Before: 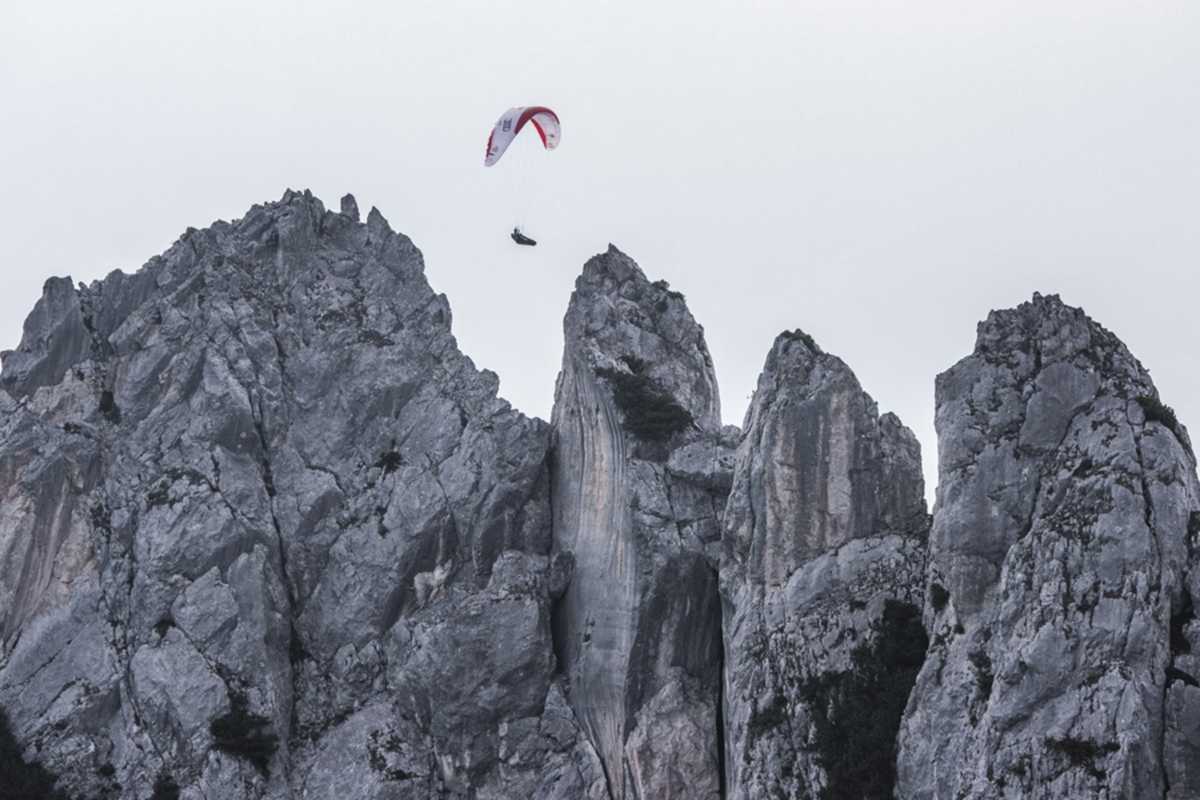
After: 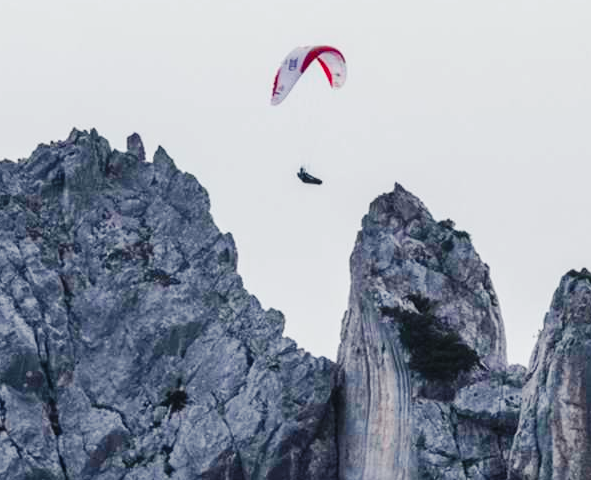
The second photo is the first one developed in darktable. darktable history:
exposure: exposure -0.462 EV, compensate highlight preservation false
crop: left 17.835%, top 7.675%, right 32.881%, bottom 32.213%
base curve: curves: ch0 [(0, 0) (0.032, 0.025) (0.121, 0.166) (0.206, 0.329) (0.605, 0.79) (1, 1)], preserve colors none
color balance rgb: perceptual saturation grading › global saturation 20%, perceptual saturation grading › highlights -25%, perceptual saturation grading › shadows 50%, global vibrance -25%
